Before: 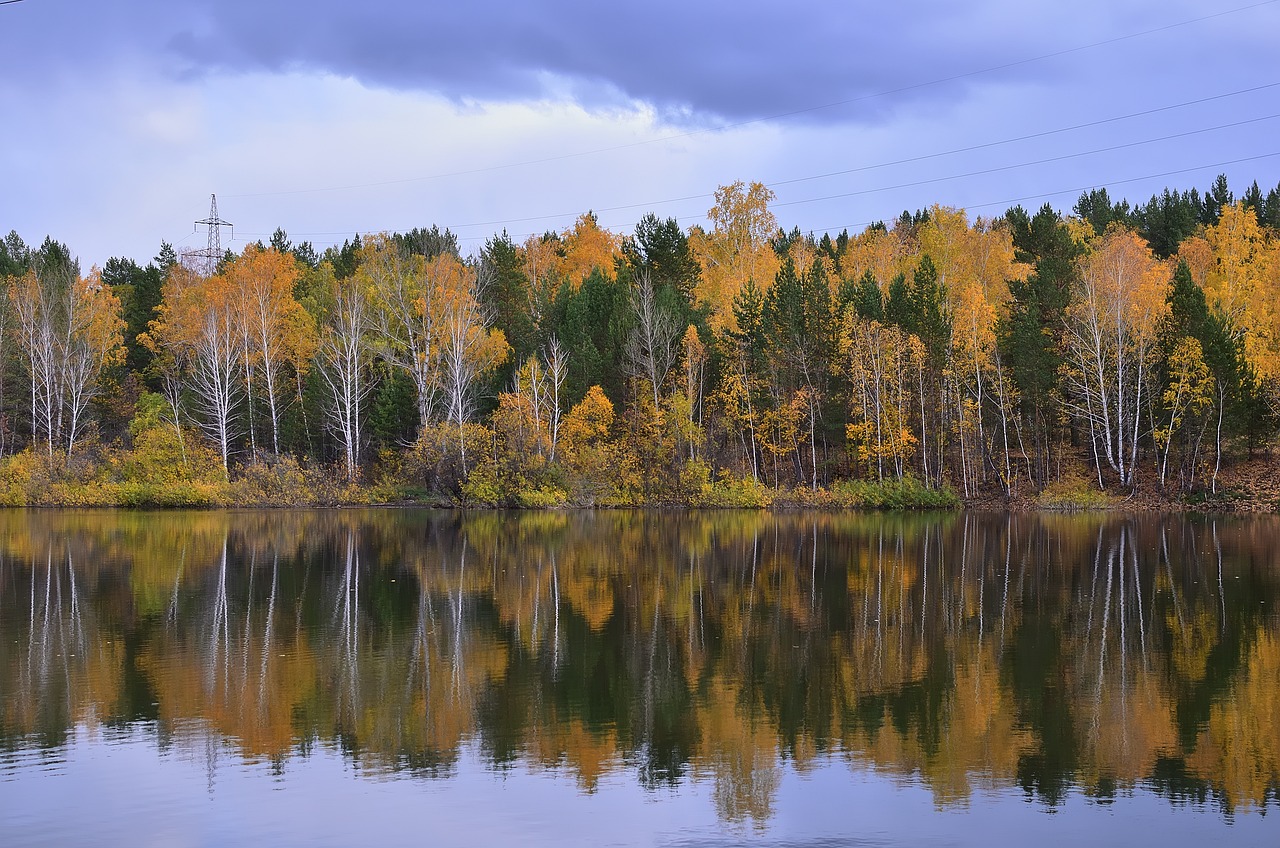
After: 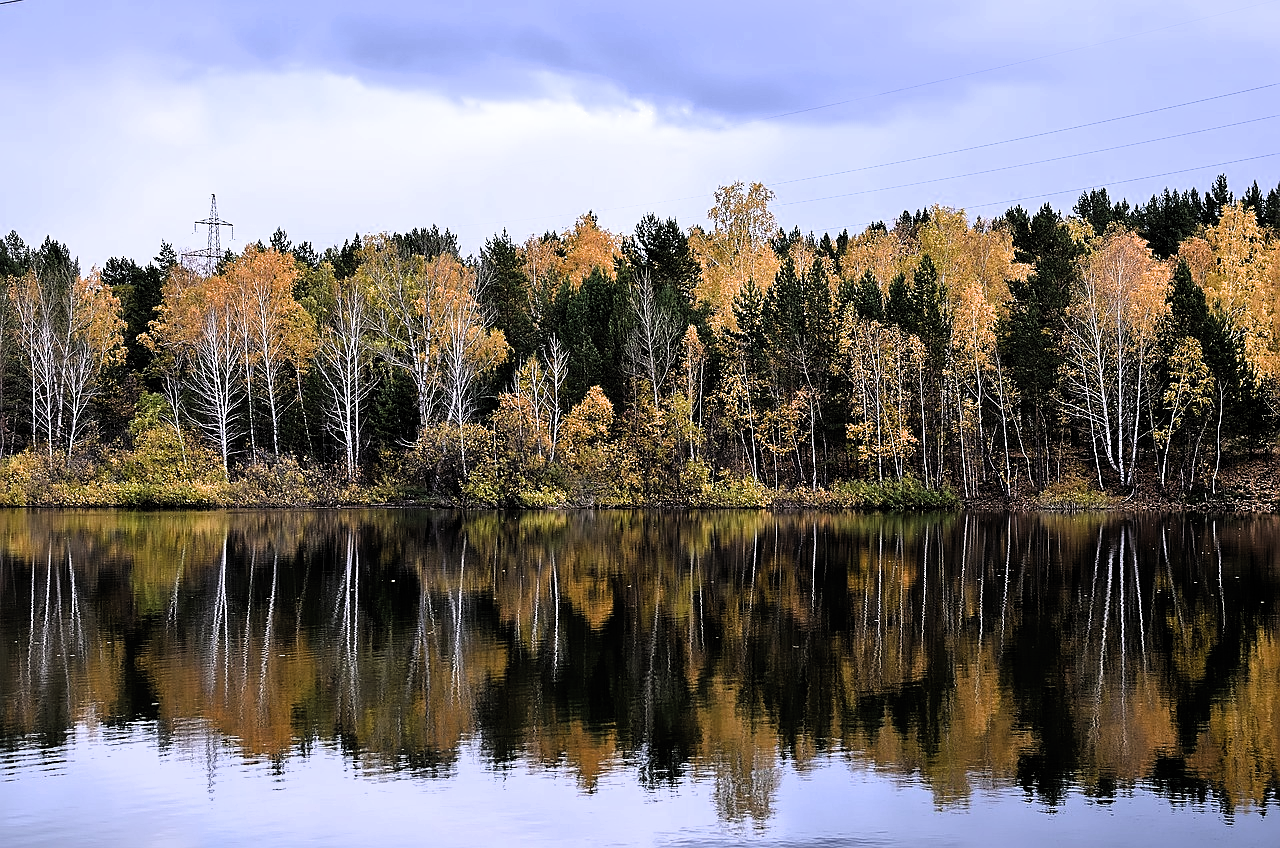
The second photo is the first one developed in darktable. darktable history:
sharpen: on, module defaults
filmic rgb: black relative exposure -8.21 EV, white relative exposure 2.24 EV, hardness 7.13, latitude 86.42%, contrast 1.698, highlights saturation mix -4.37%, shadows ↔ highlights balance -2.48%, color science v6 (2022)
